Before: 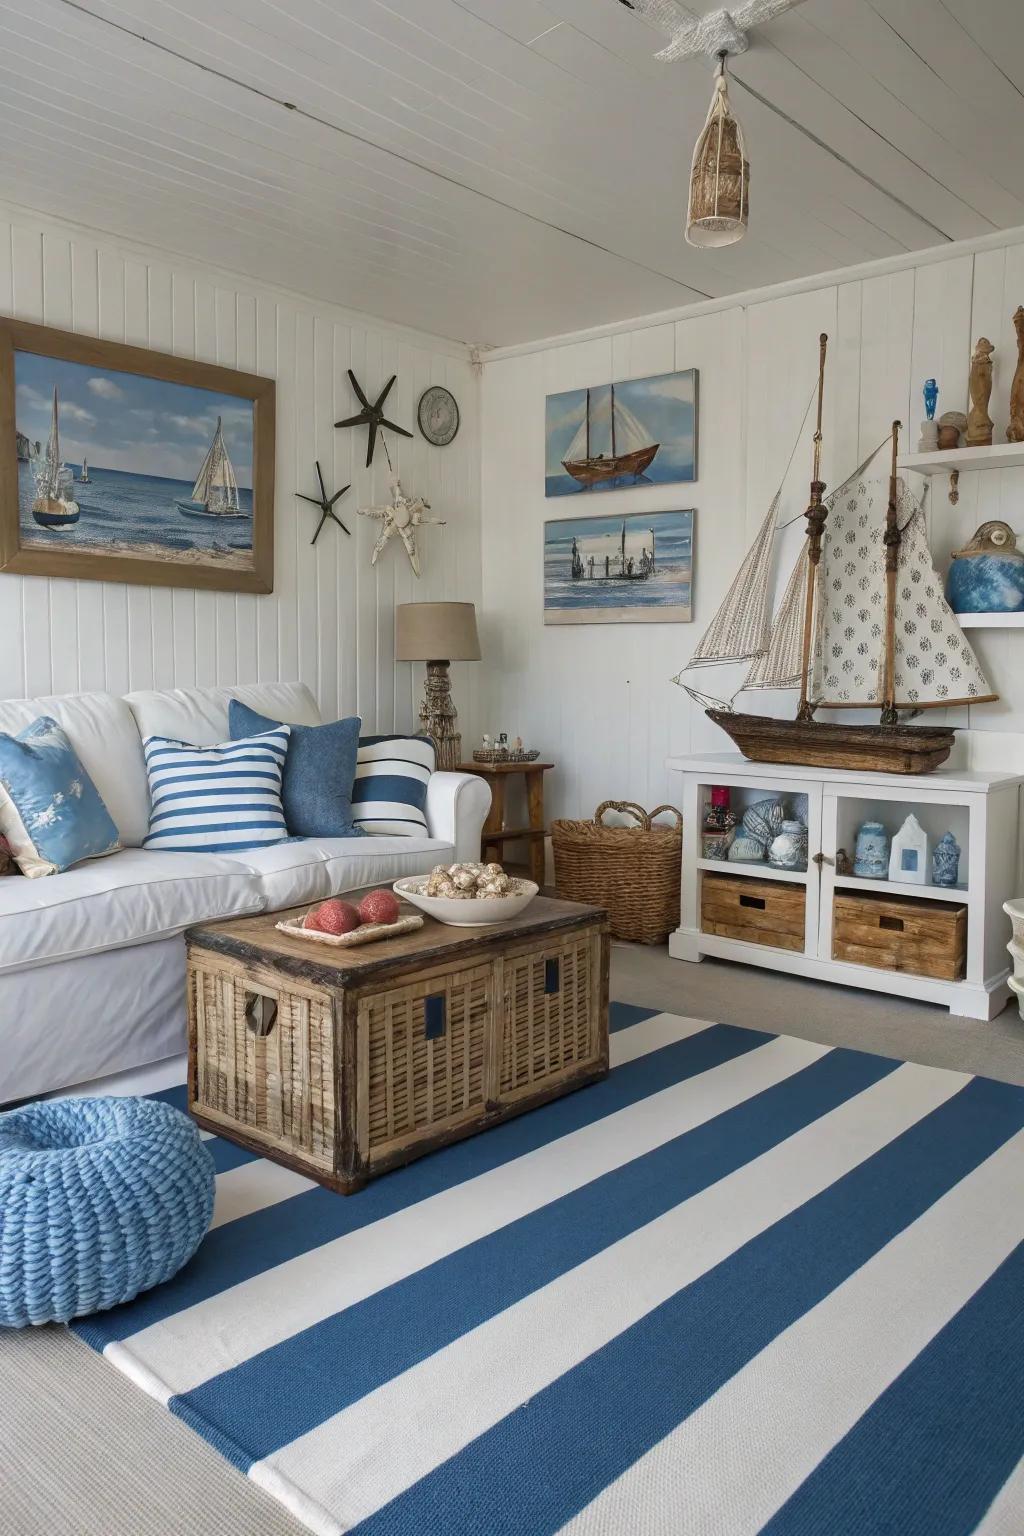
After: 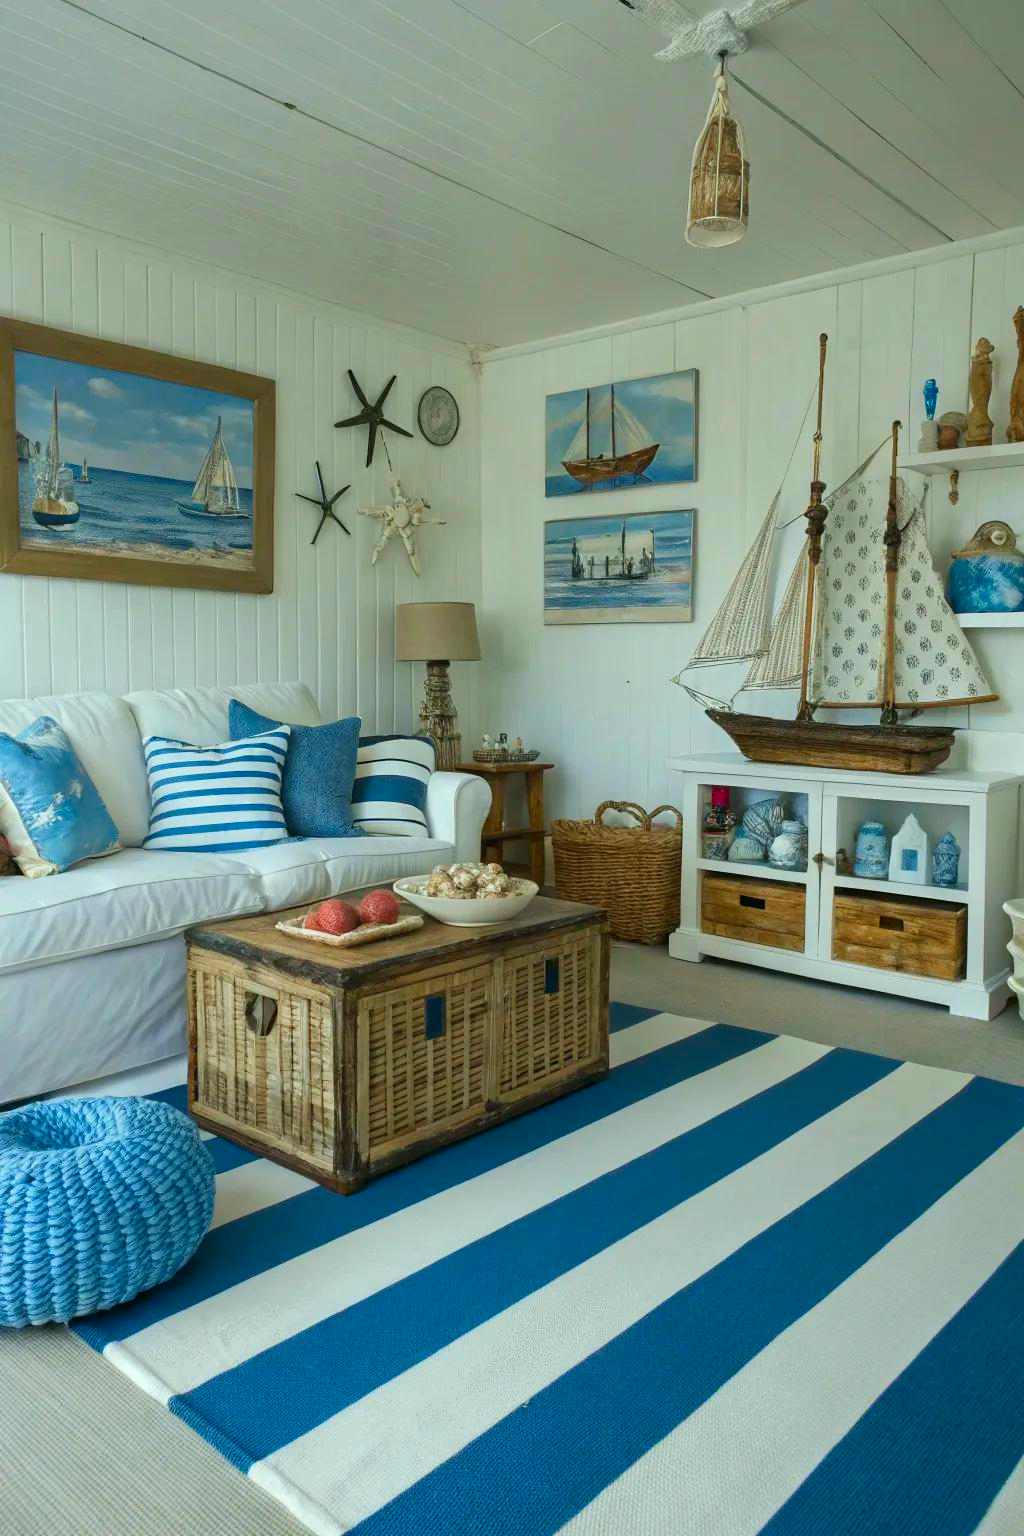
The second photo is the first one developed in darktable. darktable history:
color correction: highlights a* -7.46, highlights b* 0.908, shadows a* -3.8, saturation 1.41
